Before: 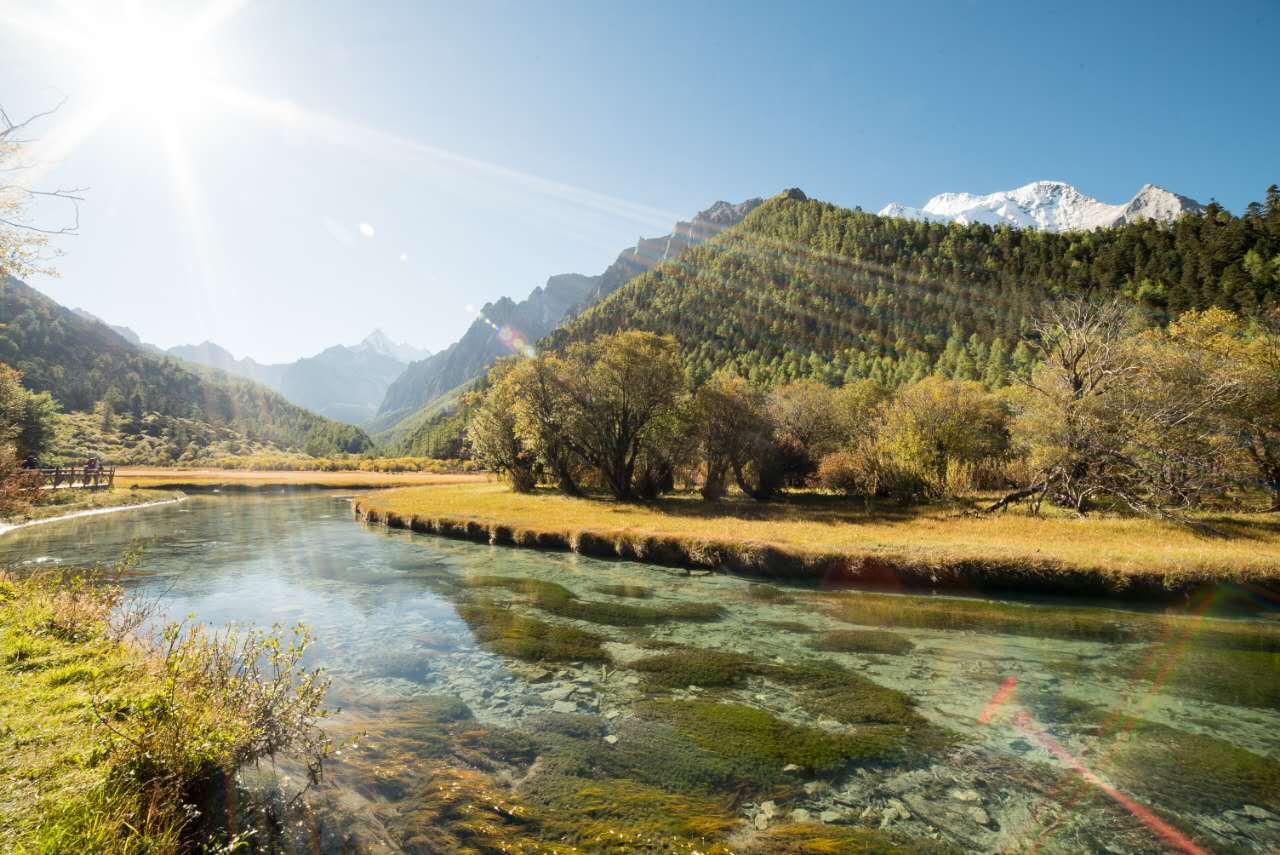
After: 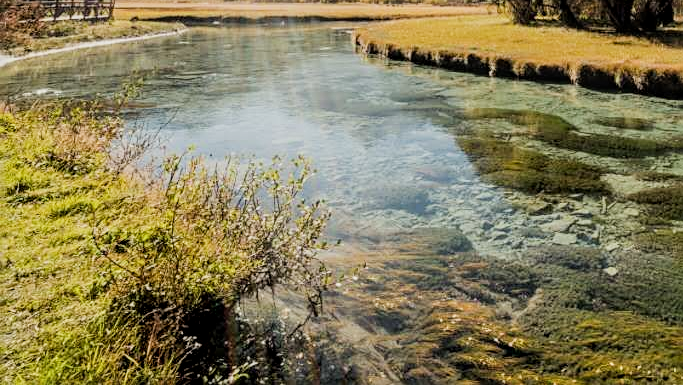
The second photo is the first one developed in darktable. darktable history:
sharpen: on, module defaults
local contrast: on, module defaults
crop and rotate: top 54.778%, right 46.61%, bottom 0.159%
filmic rgb: black relative exposure -7.65 EV, white relative exposure 4.56 EV, hardness 3.61, contrast 1.05
